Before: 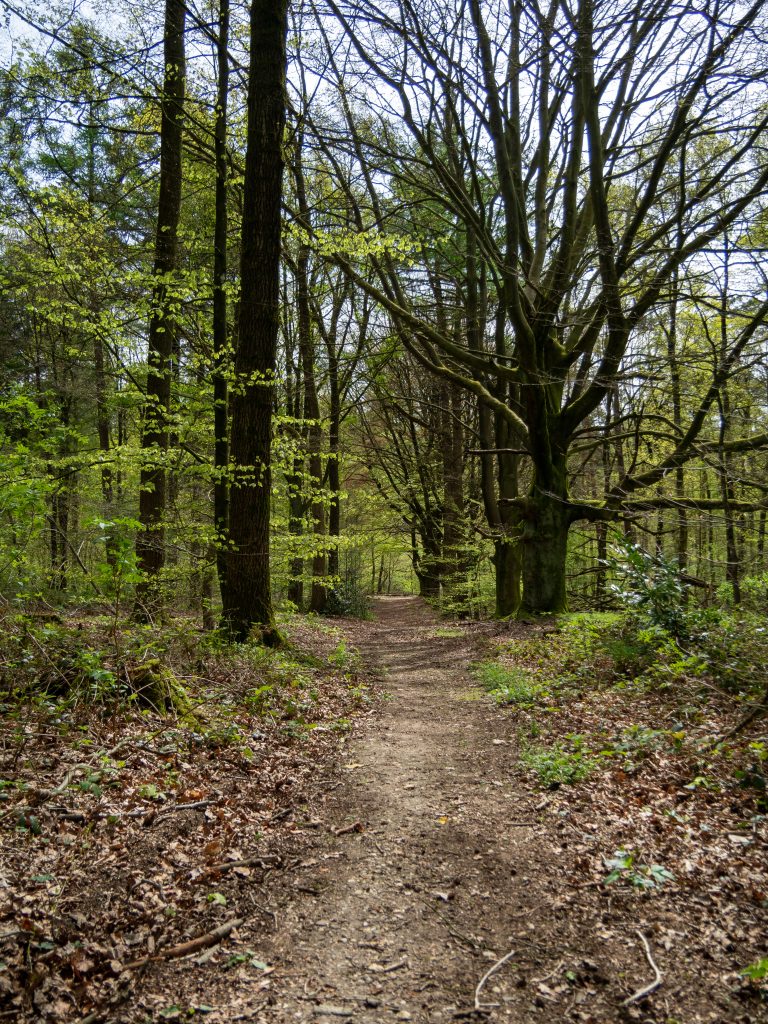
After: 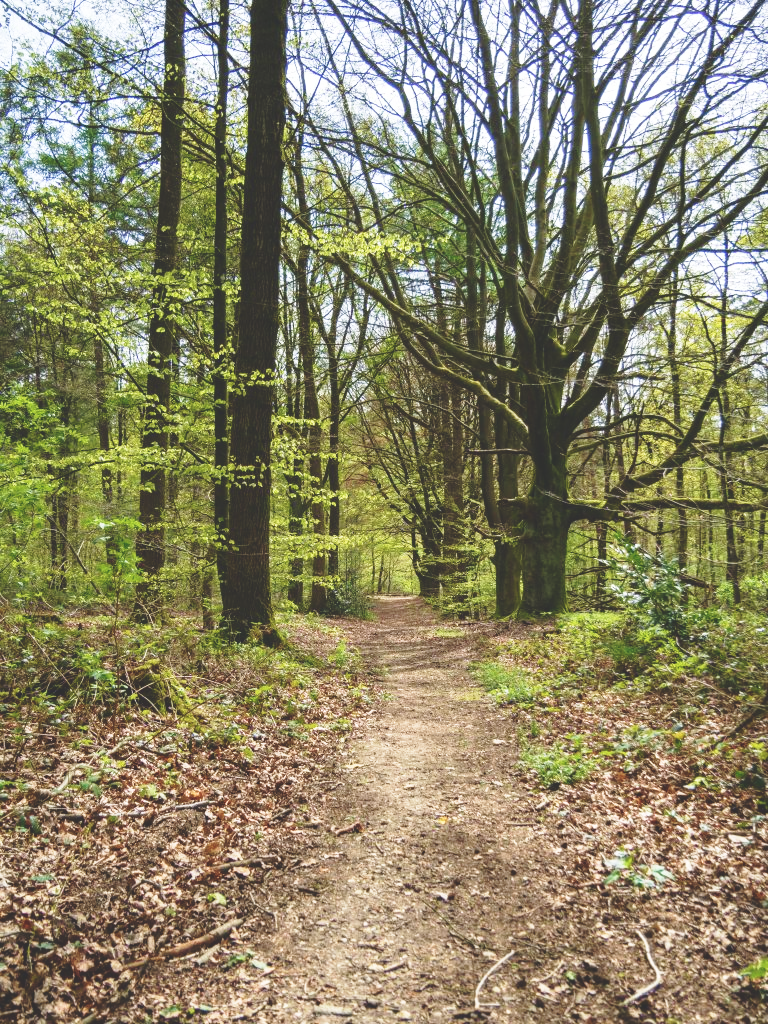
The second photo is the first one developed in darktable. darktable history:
exposure: black level correction -0.028, compensate highlight preservation false
base curve: curves: ch0 [(0, 0) (0.028, 0.03) (0.121, 0.232) (0.46, 0.748) (0.859, 0.968) (1, 1)], preserve colors none
velvia: on, module defaults
